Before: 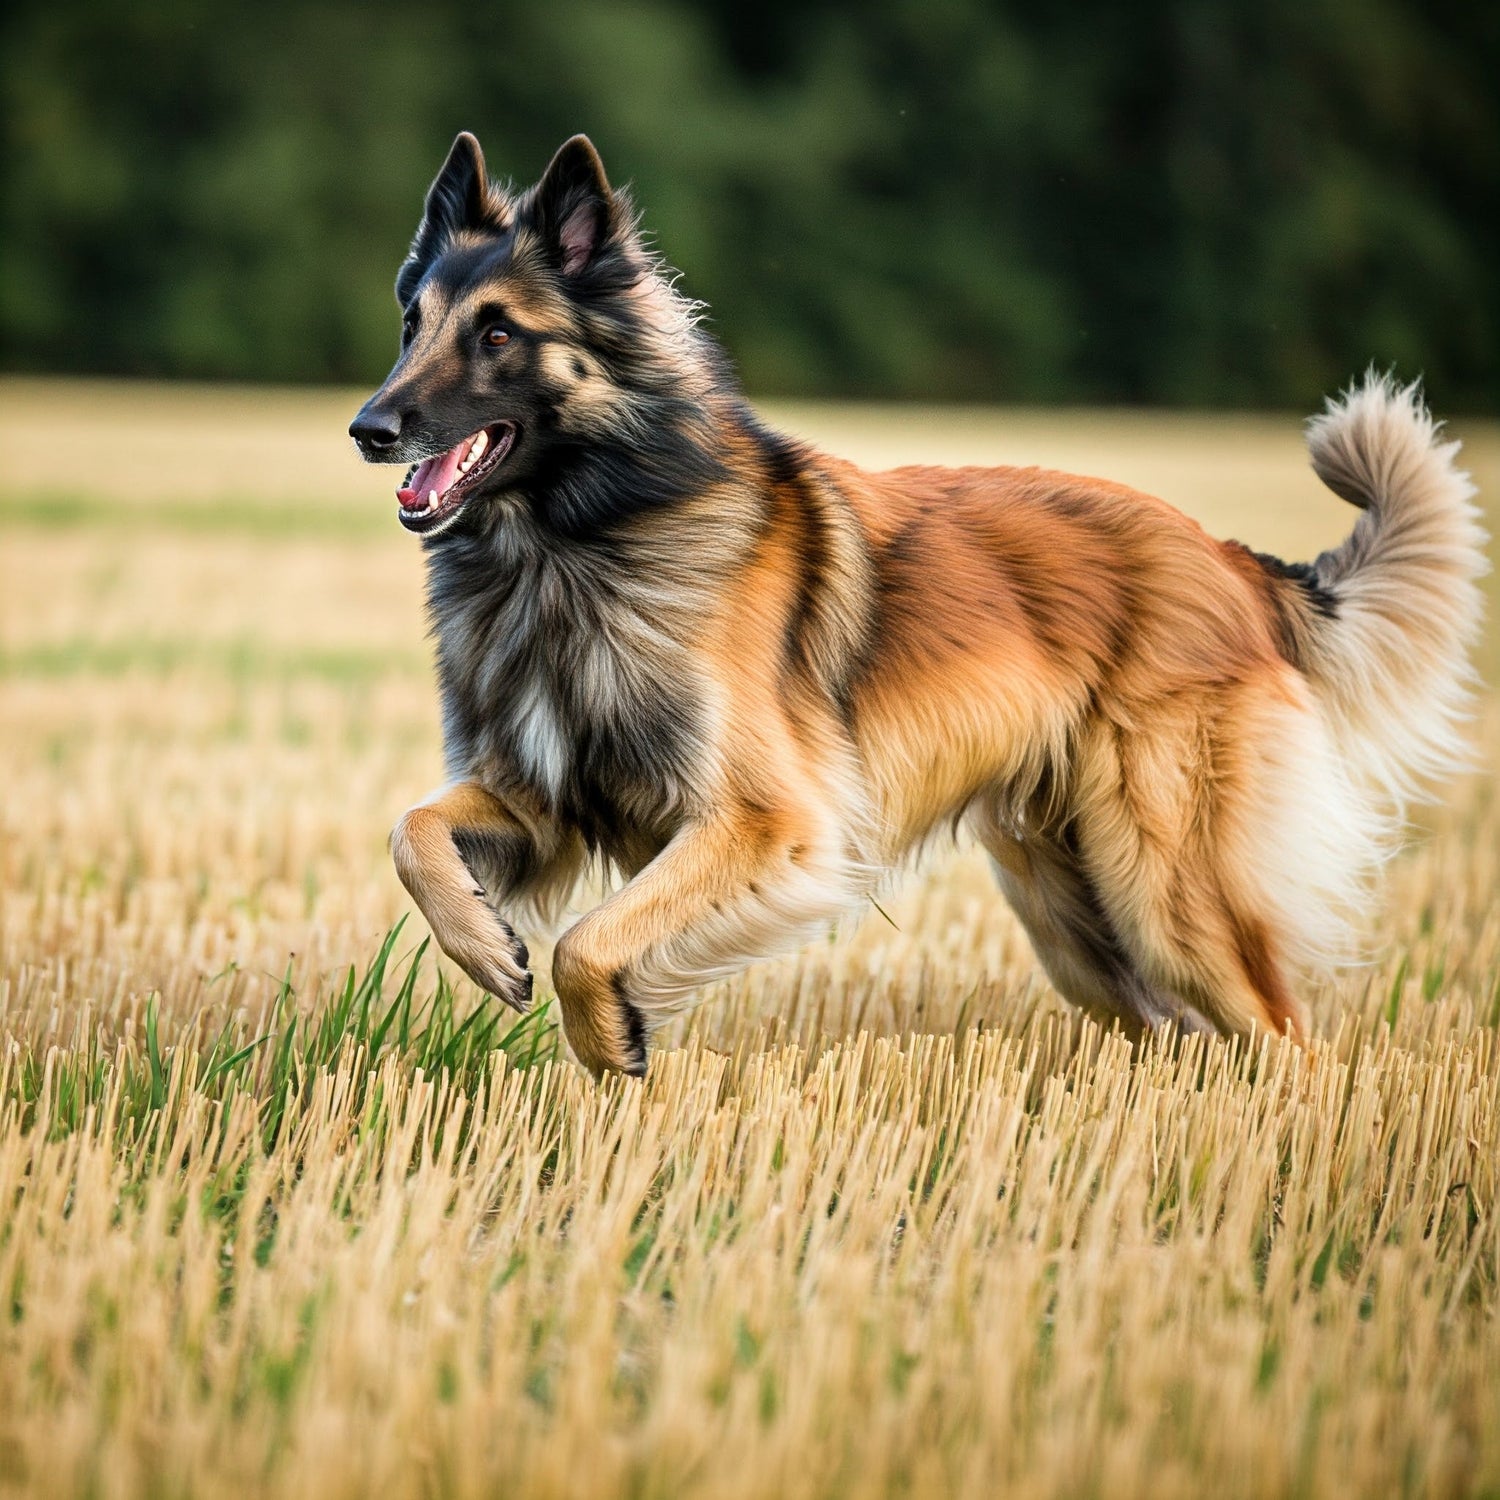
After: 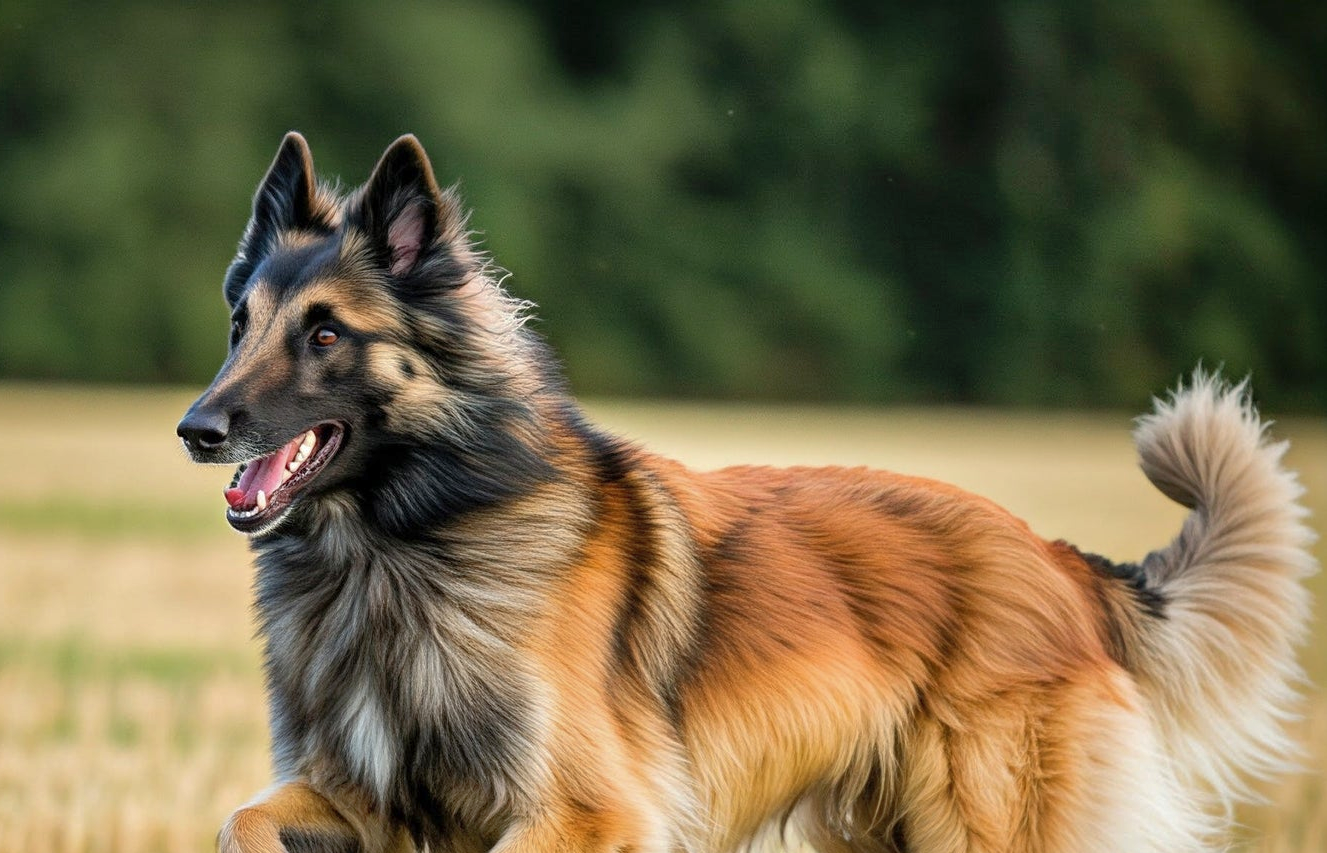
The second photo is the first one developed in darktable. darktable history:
shadows and highlights: on, module defaults
crop and rotate: left 11.483%, bottom 43.103%
